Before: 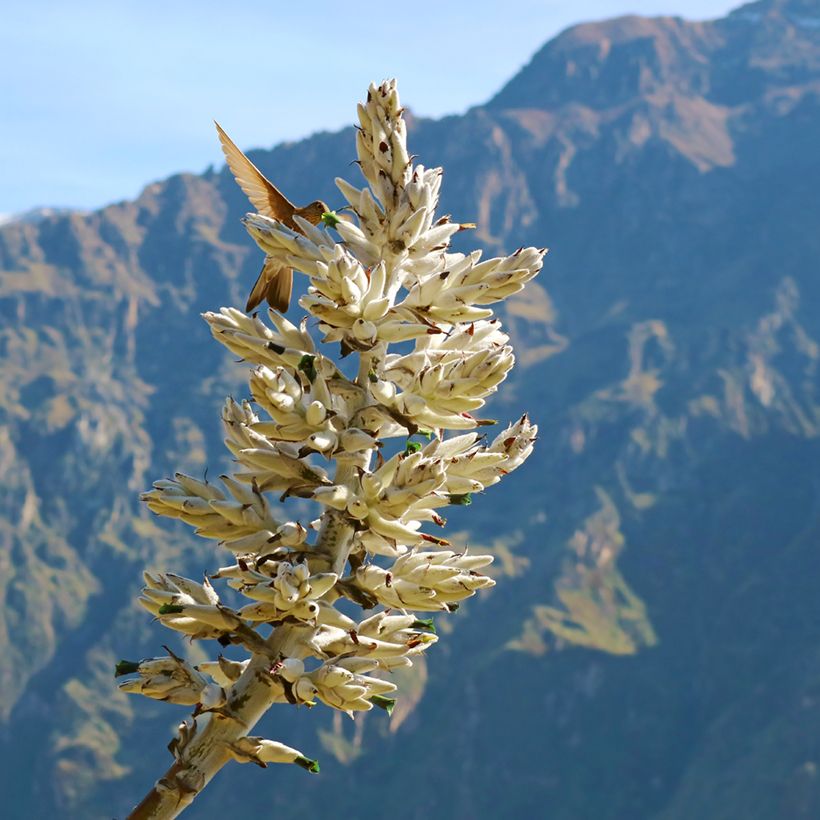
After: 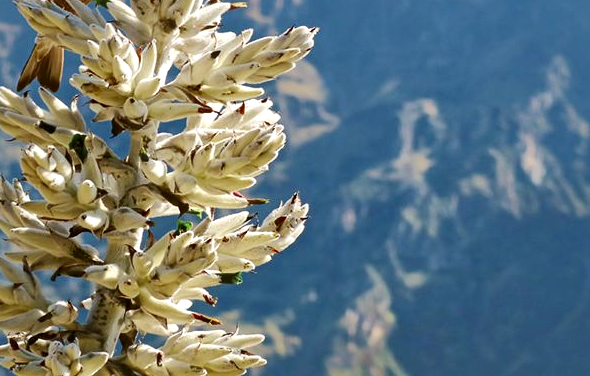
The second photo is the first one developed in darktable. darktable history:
local contrast: mode bilateral grid, contrast 20, coarseness 50, detail 171%, midtone range 0.2
crop and rotate: left 27.938%, top 27.046%, bottom 27.046%
